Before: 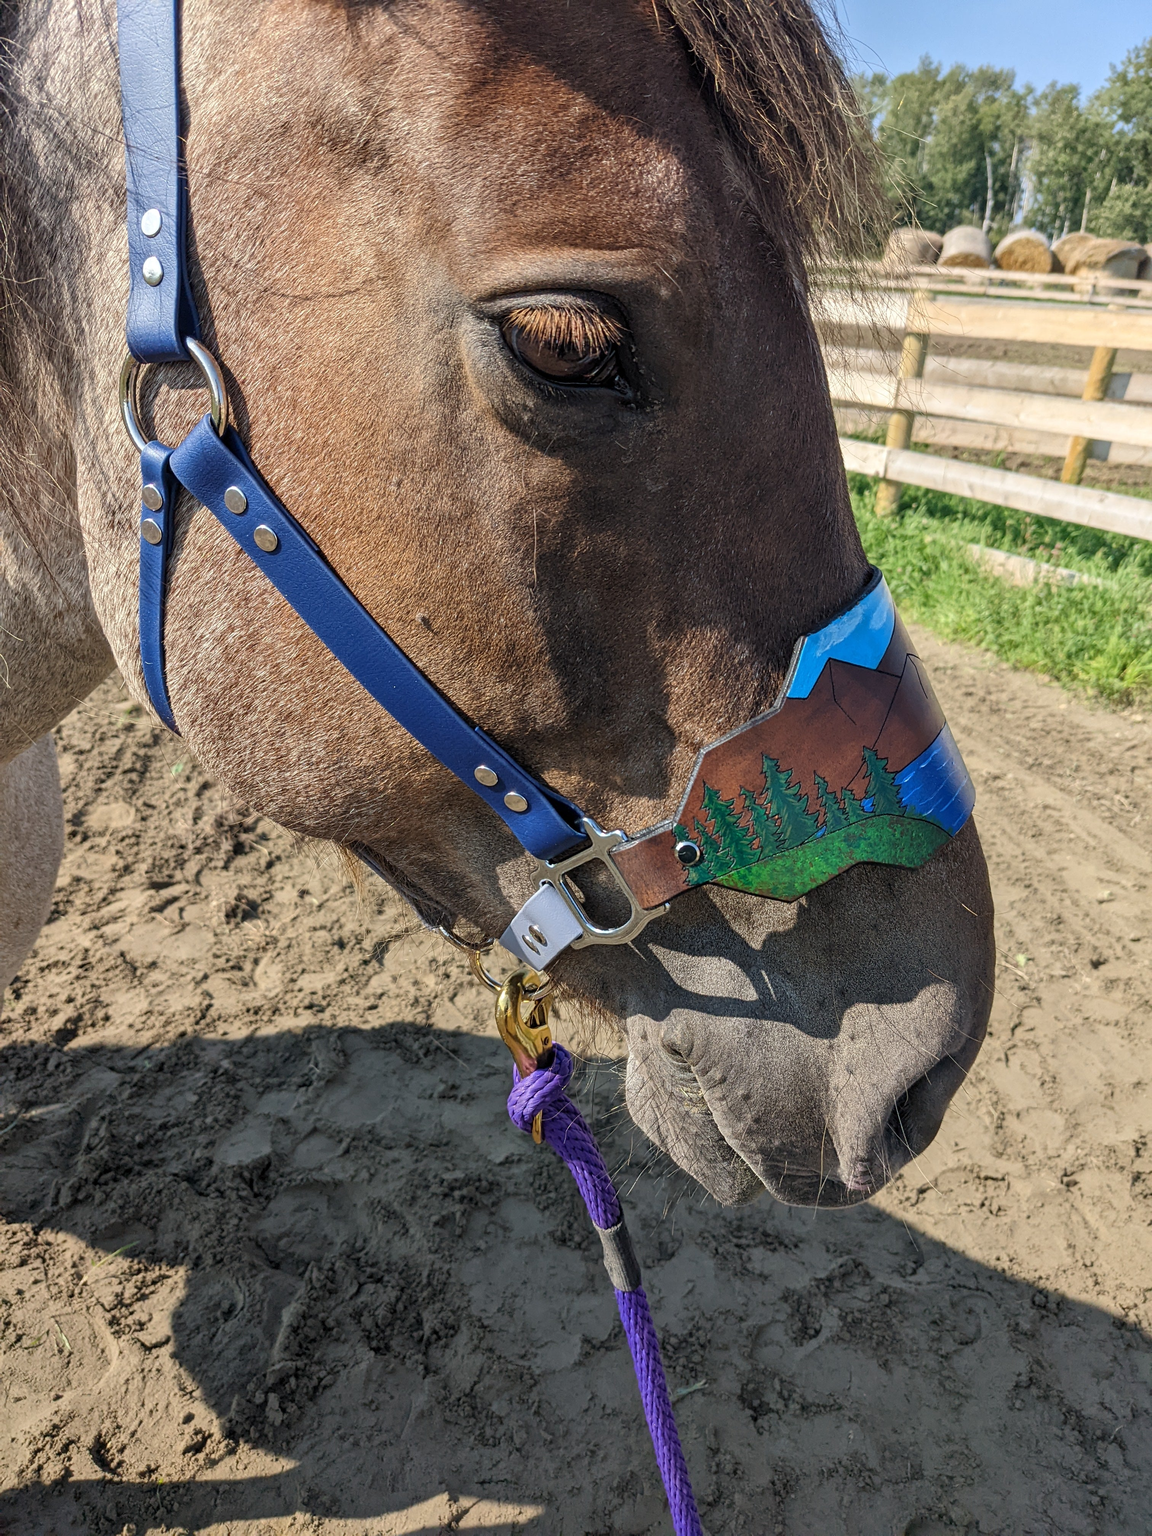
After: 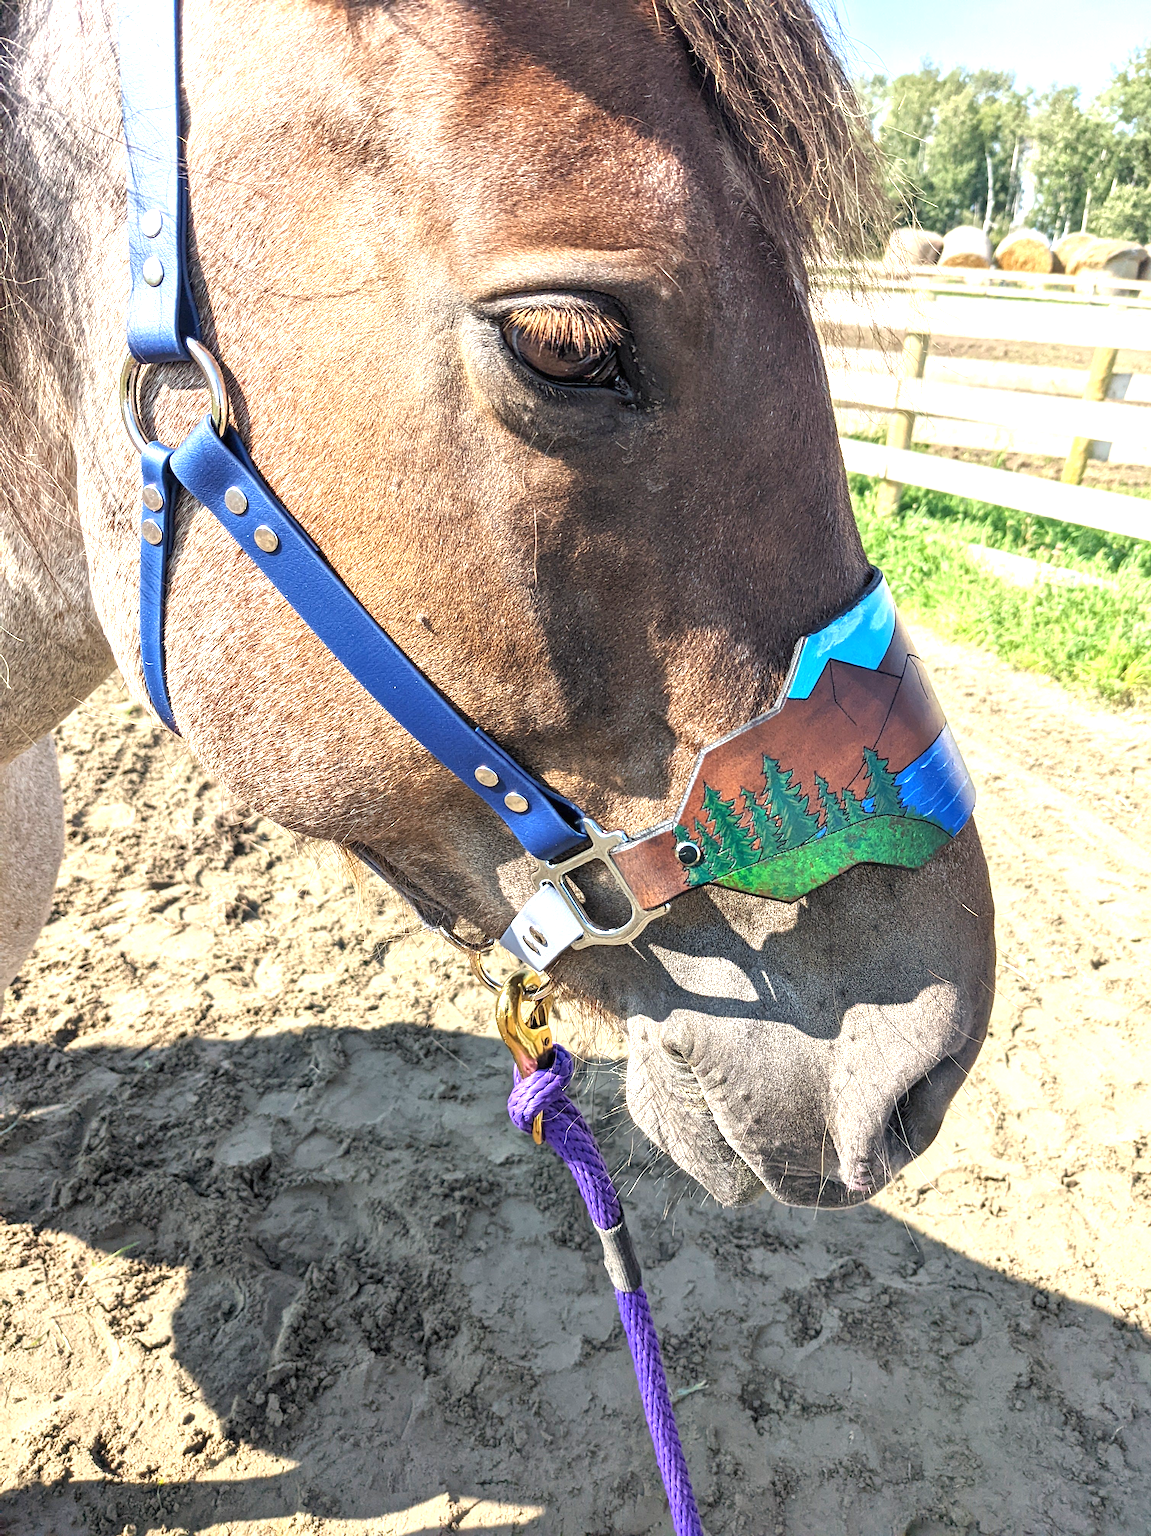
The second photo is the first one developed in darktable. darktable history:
exposure: black level correction 0, exposure 1.388 EV, compensate exposure bias true, compensate highlight preservation false
